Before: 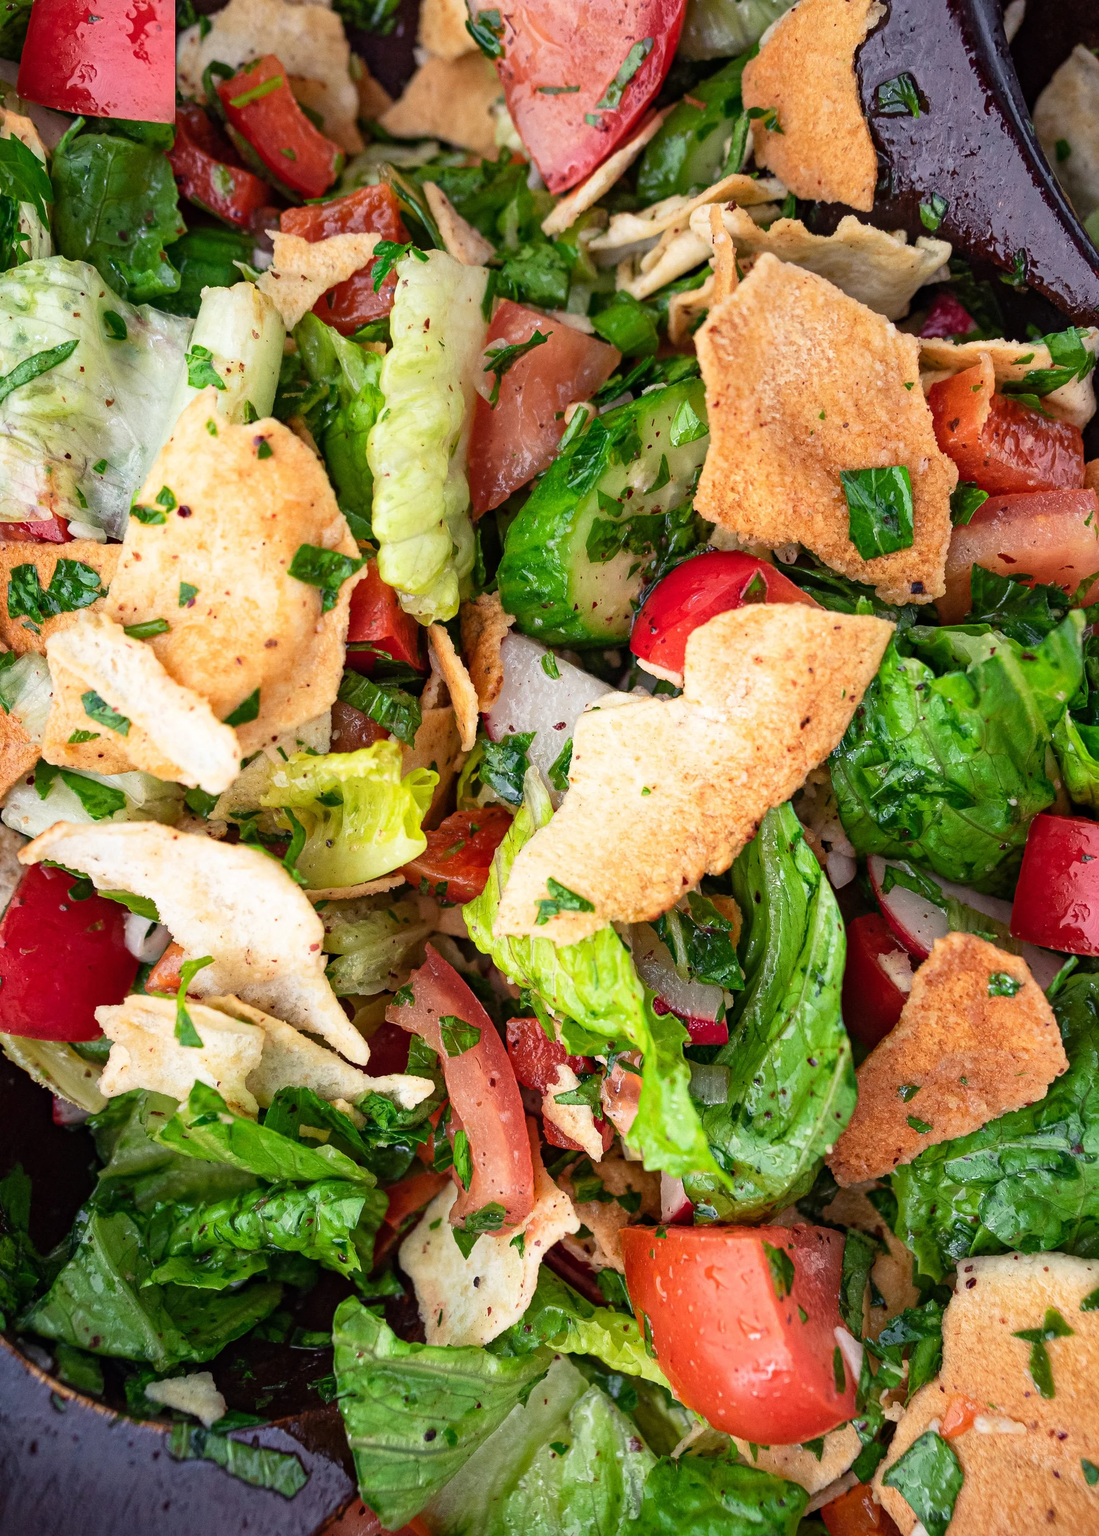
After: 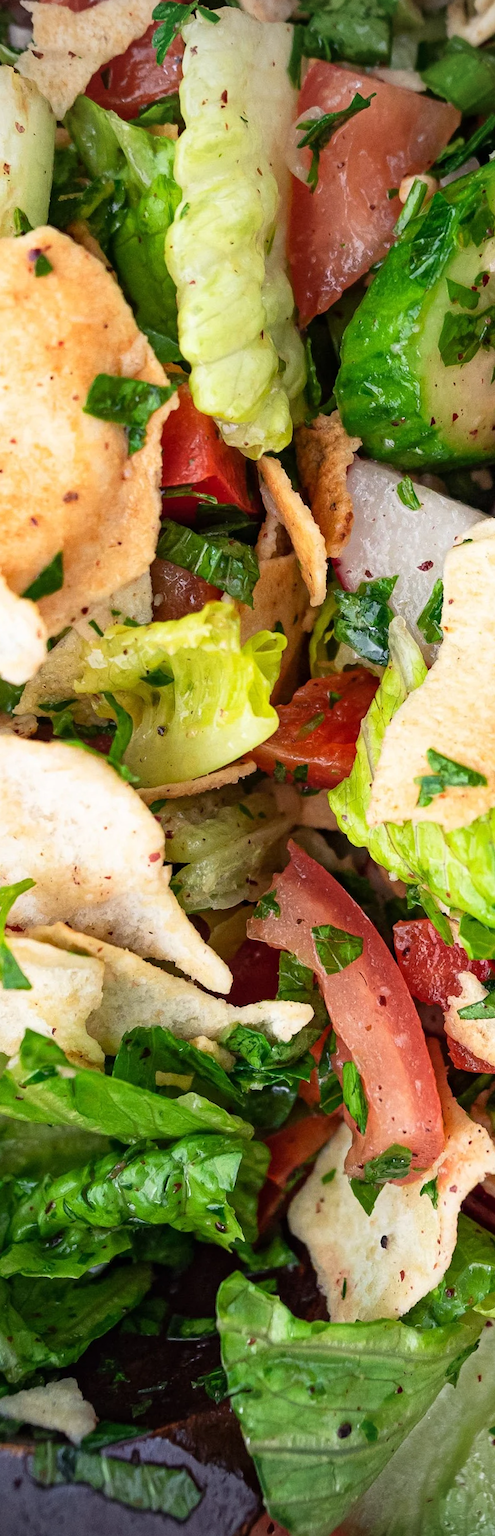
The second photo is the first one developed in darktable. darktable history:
rotate and perspective: rotation -4.98°, automatic cropping off
crop and rotate: left 21.77%, top 18.528%, right 44.676%, bottom 2.997%
tone equalizer: -7 EV 0.13 EV, smoothing diameter 25%, edges refinement/feathering 10, preserve details guided filter
vignetting: on, module defaults
